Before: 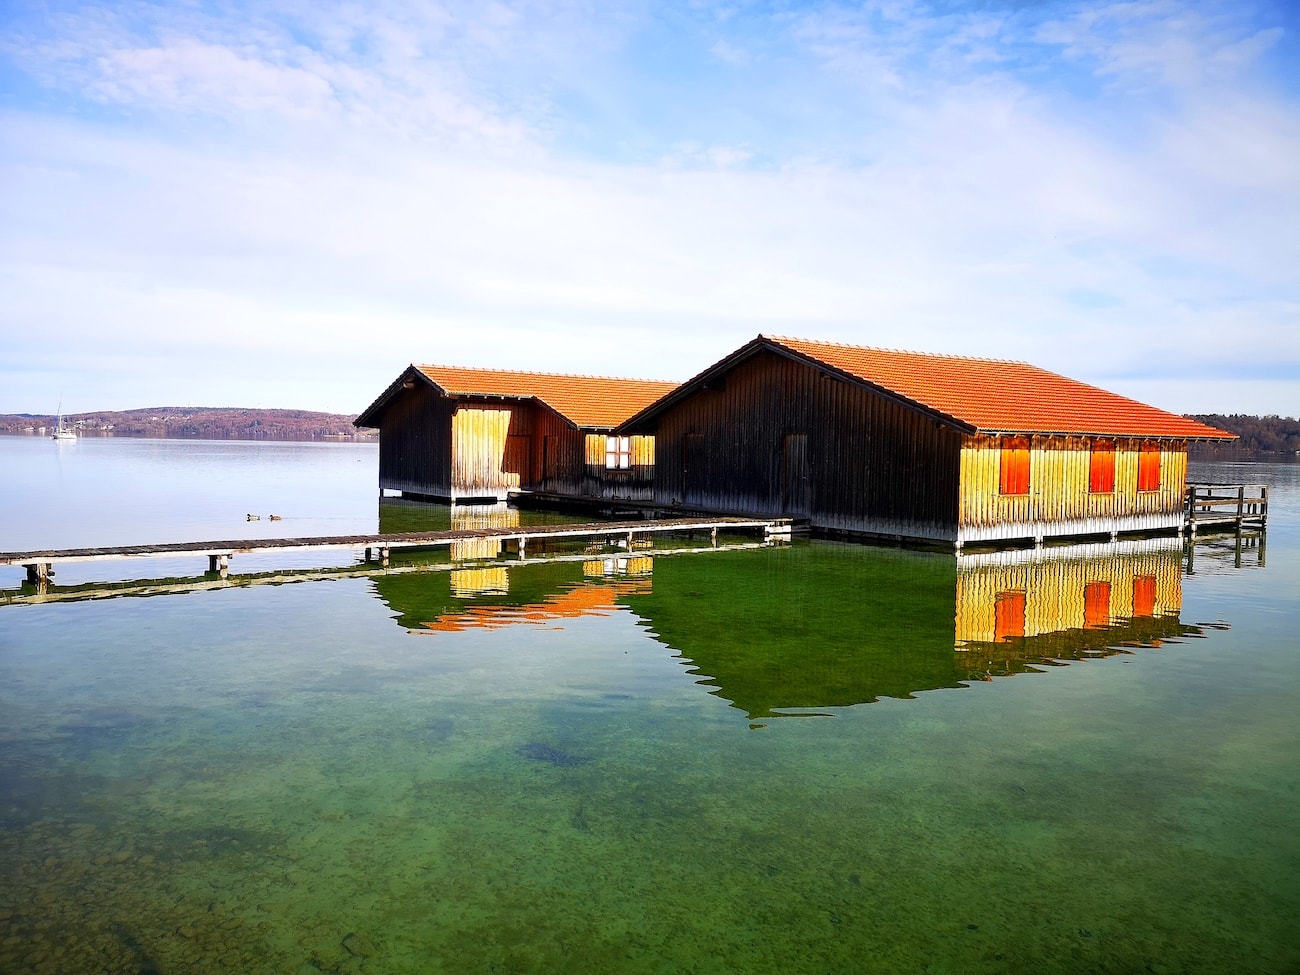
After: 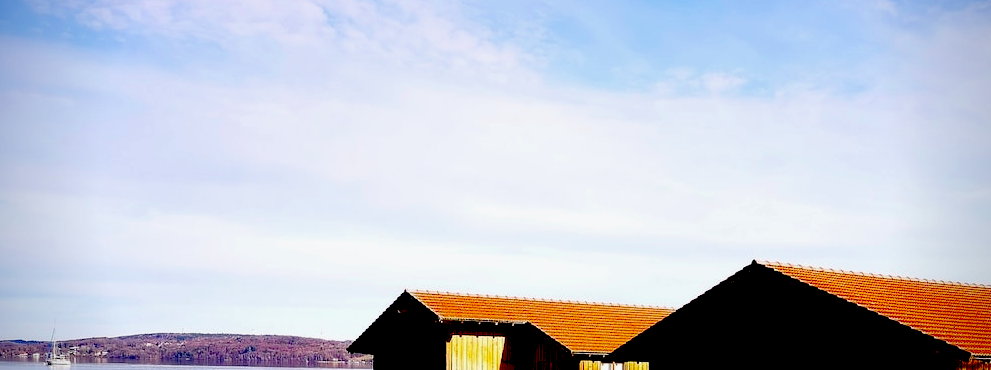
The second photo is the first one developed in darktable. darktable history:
crop: left 0.525%, top 7.635%, right 23.23%, bottom 54.408%
exposure: black level correction 0.099, exposure -0.084 EV, compensate highlight preservation false
vignetting: brightness -0.647, saturation -0.01
